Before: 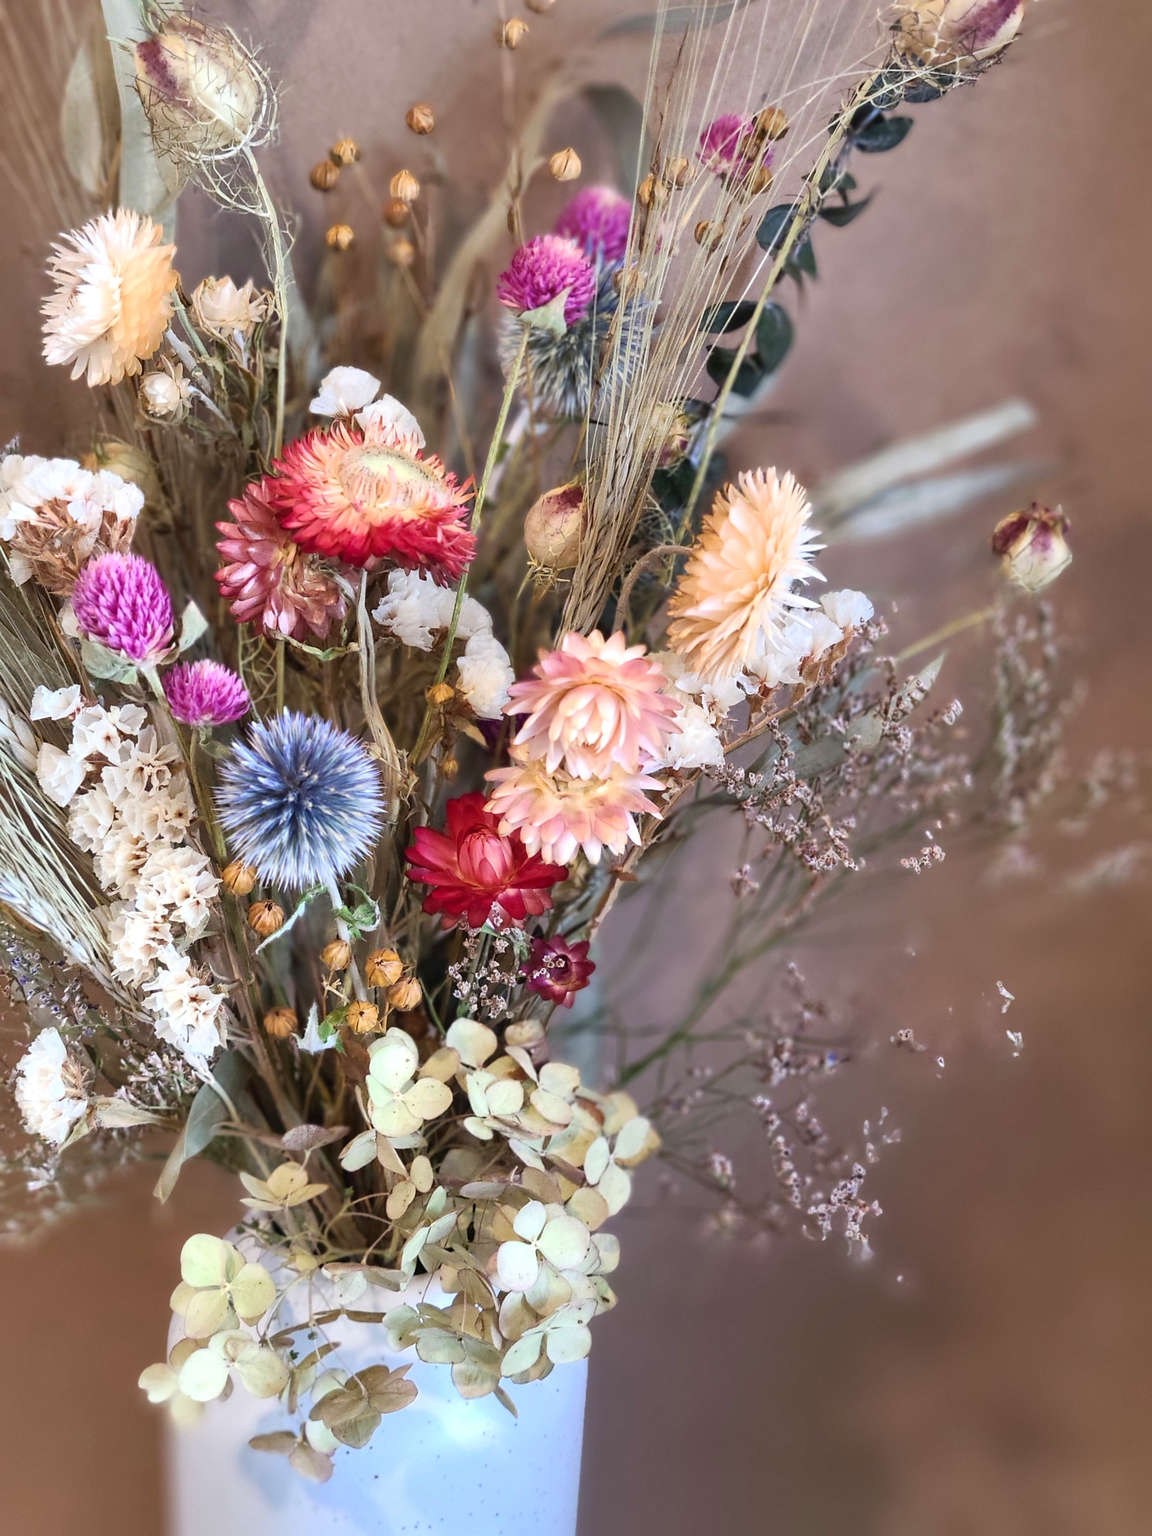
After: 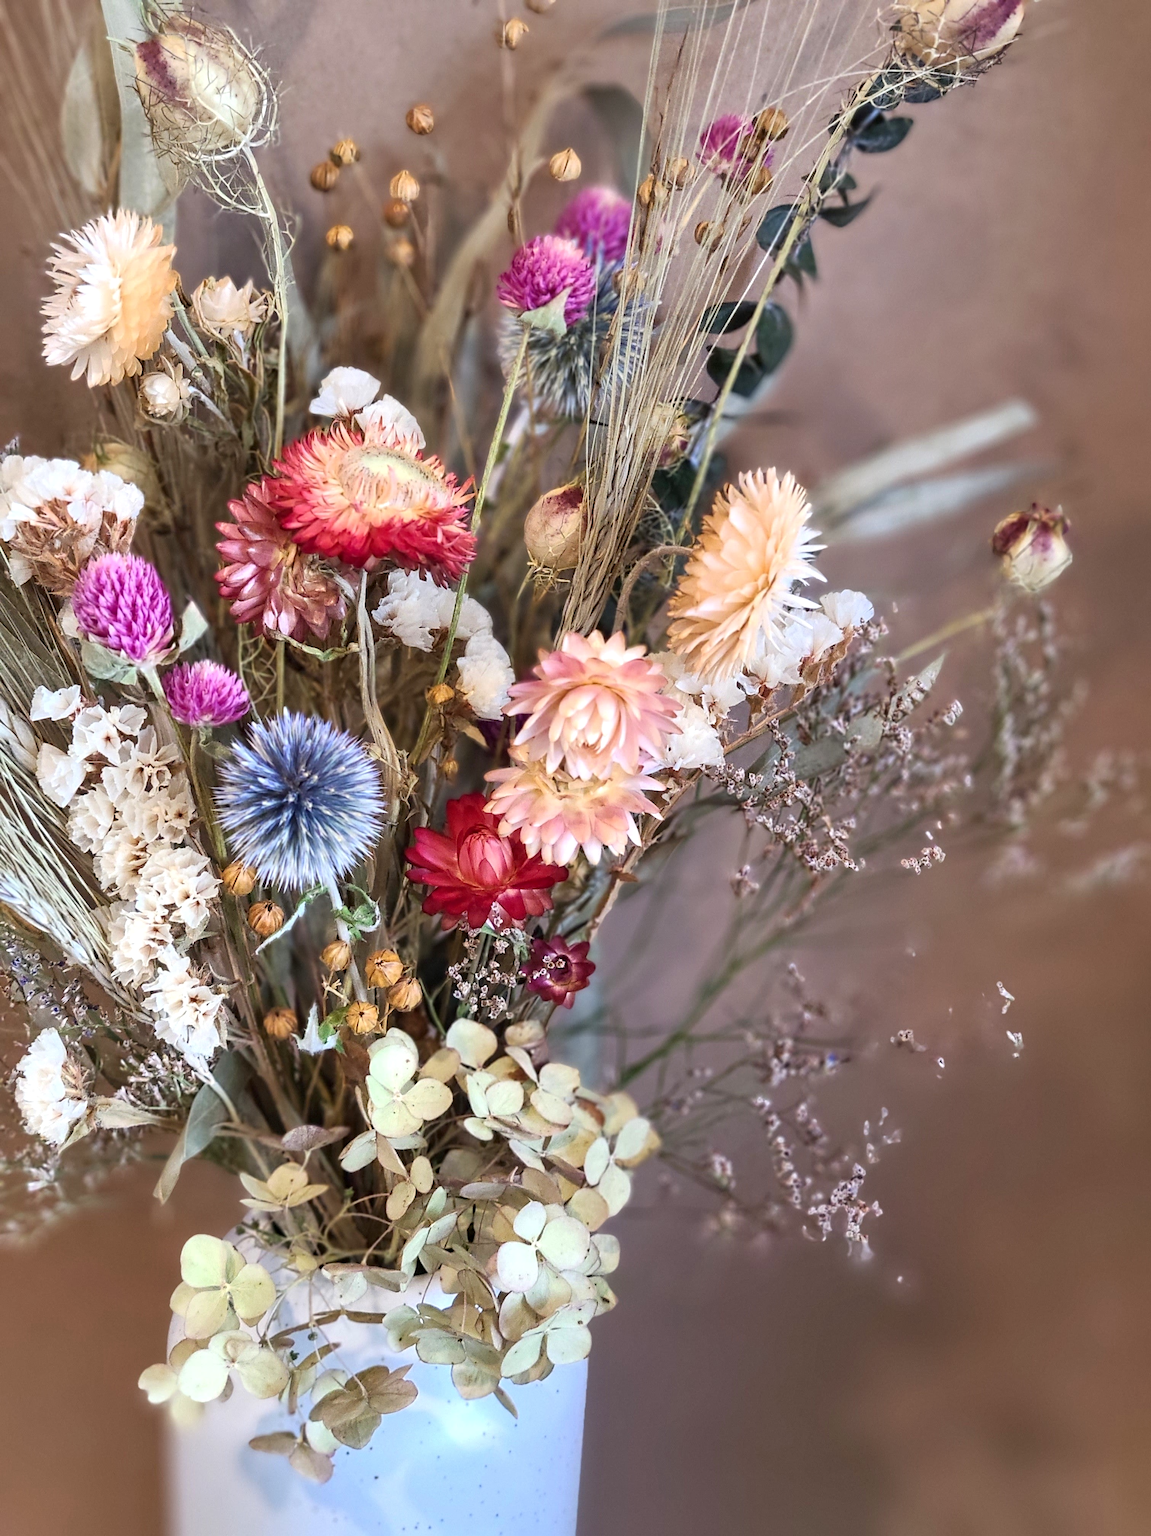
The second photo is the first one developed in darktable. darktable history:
contrast equalizer: octaves 7, y [[0.502, 0.505, 0.512, 0.529, 0.564, 0.588], [0.5 ×6], [0.502, 0.505, 0.512, 0.529, 0.564, 0.588], [0, 0.001, 0.001, 0.004, 0.008, 0.011], [0, 0.001, 0.001, 0.004, 0.008, 0.011]]
crop: left 0.063%
